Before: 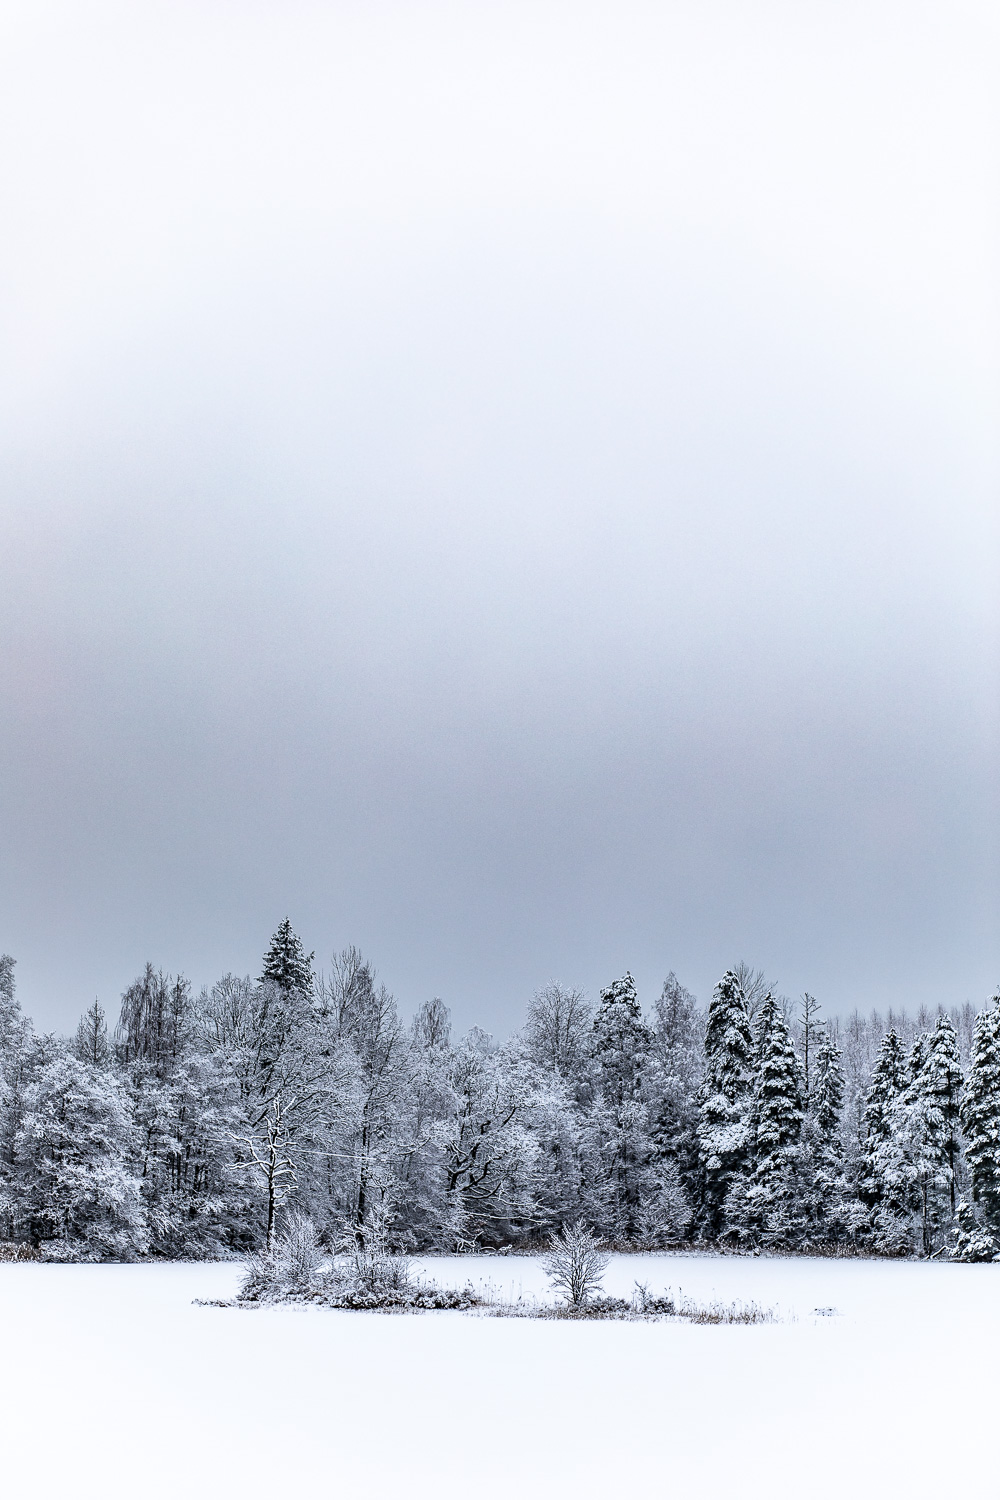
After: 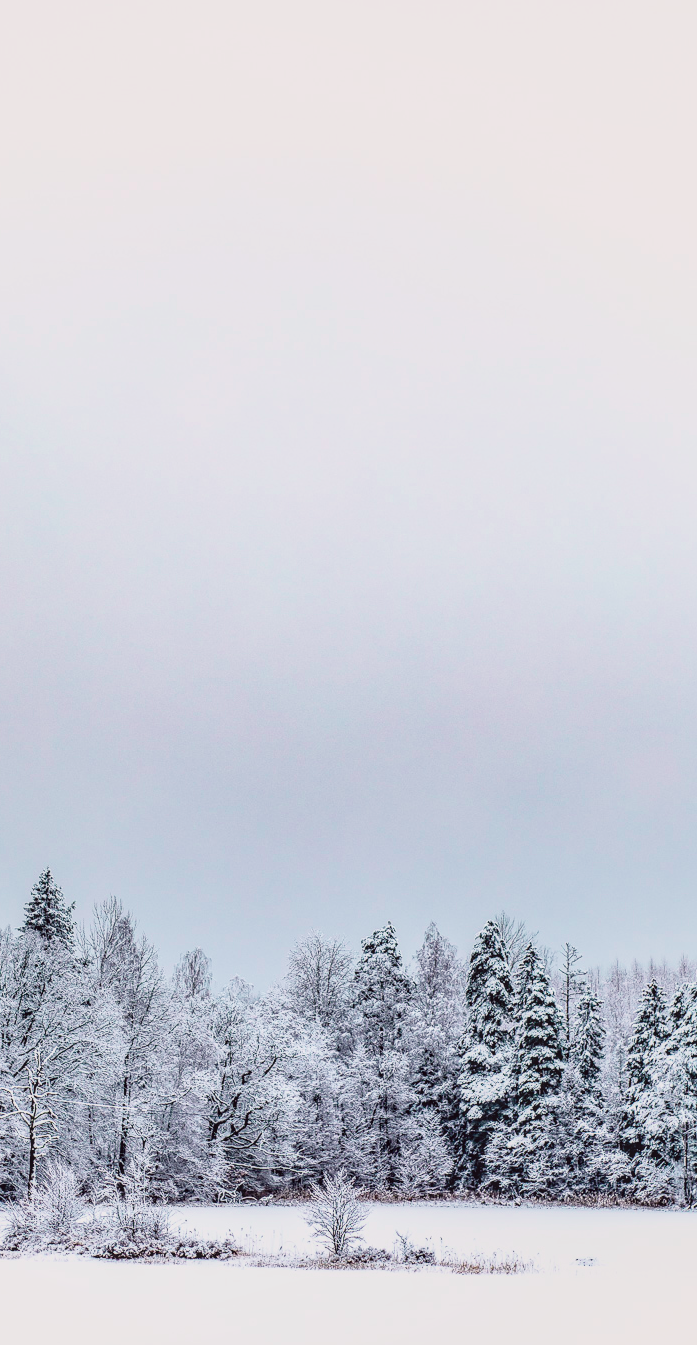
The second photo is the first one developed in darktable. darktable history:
tone curve: curves: ch0 [(0, 0.025) (0.15, 0.143) (0.452, 0.486) (0.751, 0.788) (1, 0.961)]; ch1 [(0, 0) (0.43, 0.408) (0.476, 0.469) (0.497, 0.507) (0.546, 0.571) (0.566, 0.607) (0.62, 0.657) (1, 1)]; ch2 [(0, 0) (0.386, 0.397) (0.505, 0.498) (0.547, 0.546) (0.579, 0.58) (1, 1)], color space Lab, independent channels, preserve colors none
exposure: black level correction 0, exposure 1.106 EV, compensate highlight preservation false
filmic rgb: black relative exposure -7.65 EV, white relative exposure 4.56 EV, hardness 3.61
shadows and highlights: on, module defaults
local contrast: on, module defaults
crop and rotate: left 23.924%, top 3.409%, right 6.314%, bottom 6.904%
color balance rgb: highlights gain › luminance 5.824%, highlights gain › chroma 2.593%, highlights gain › hue 89.32°, linear chroma grading › global chroma 15.351%, perceptual saturation grading › global saturation -2.47%, perceptual saturation grading › highlights -7.136%, perceptual saturation grading › mid-tones 8.015%, perceptual saturation grading › shadows 4.804%, perceptual brilliance grading › highlights 8.085%, perceptual brilliance grading › mid-tones 4.415%, perceptual brilliance grading › shadows 1.32%
